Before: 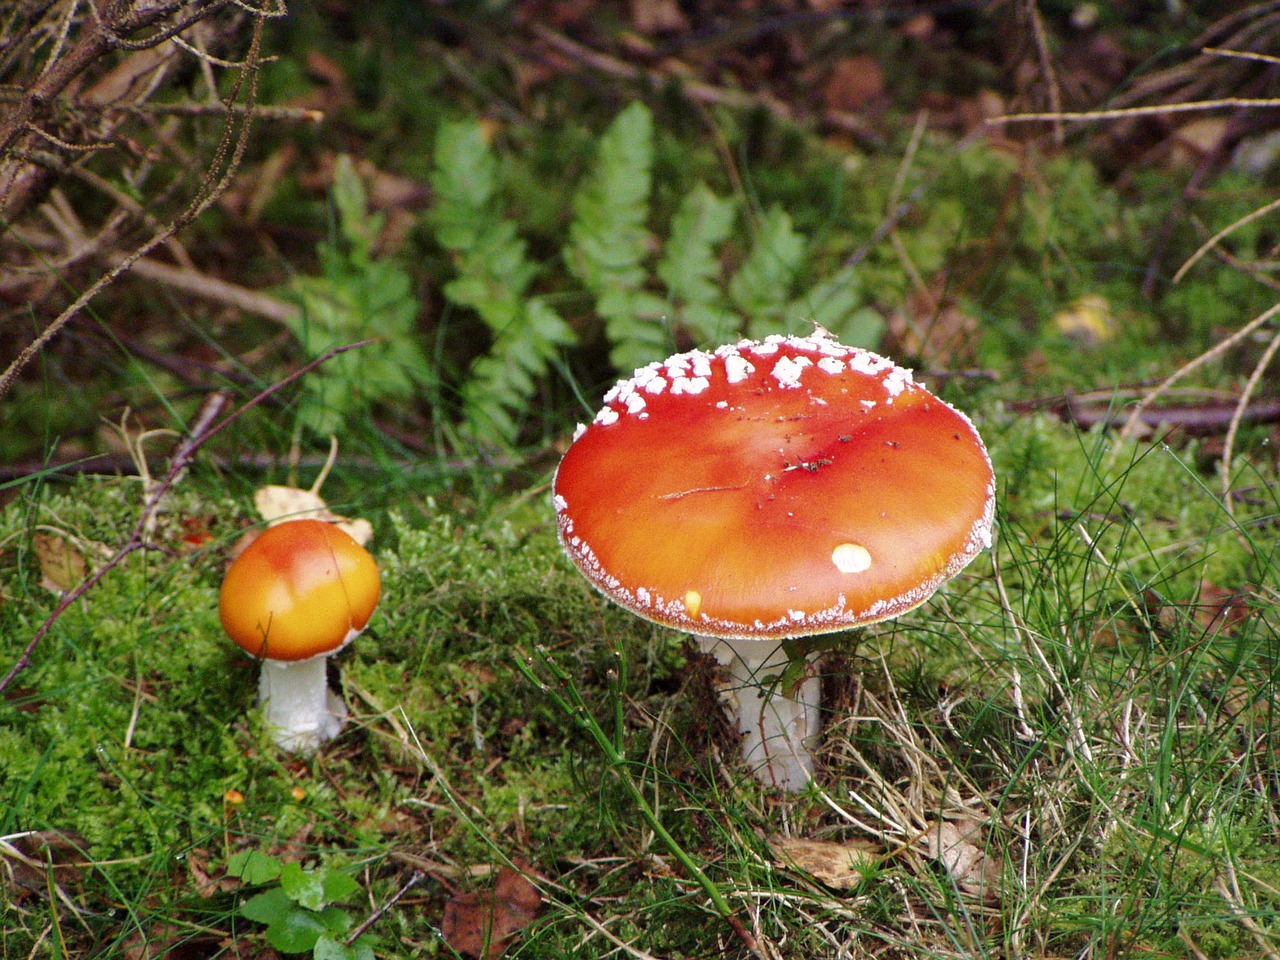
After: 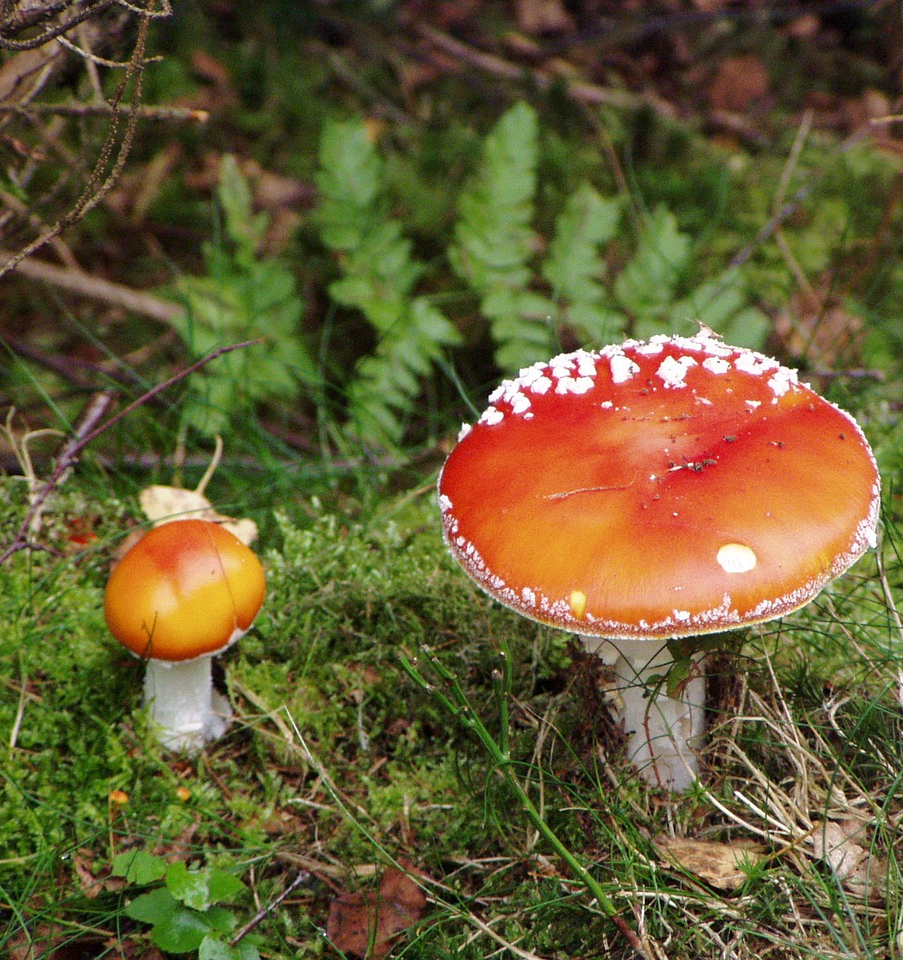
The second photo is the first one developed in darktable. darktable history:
crop and rotate: left 9.026%, right 20.358%
tone equalizer: edges refinement/feathering 500, mask exposure compensation -1.57 EV, preserve details no
